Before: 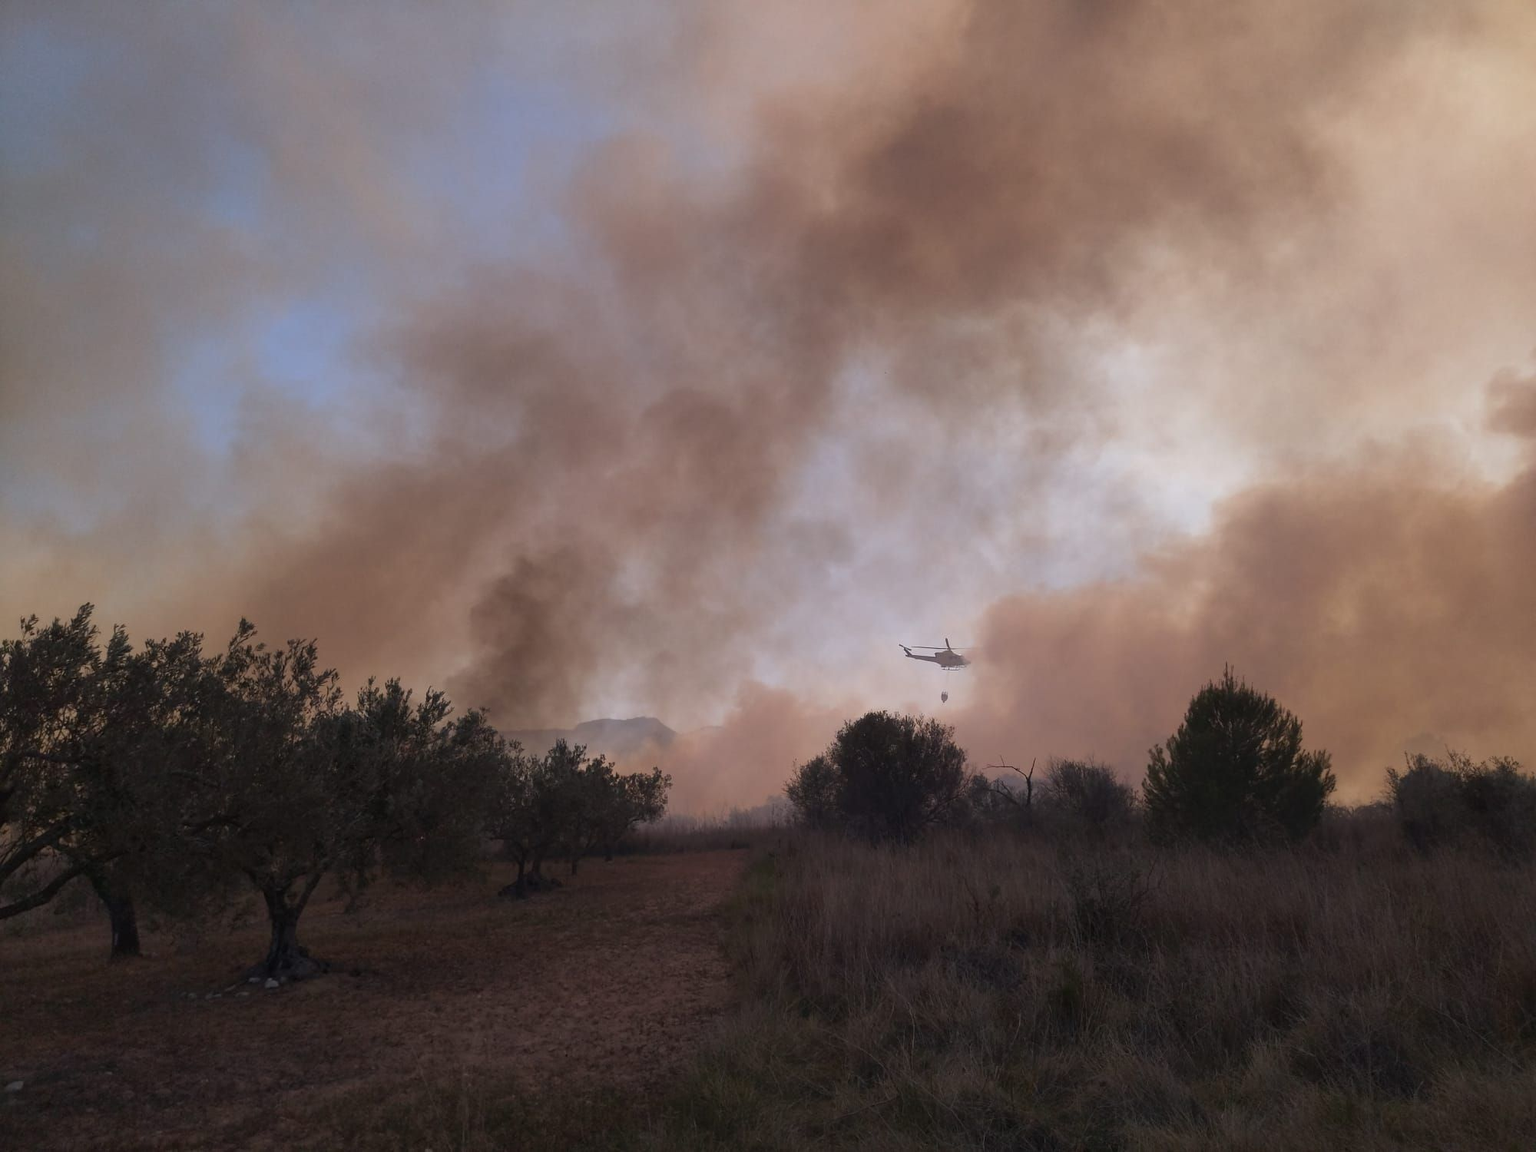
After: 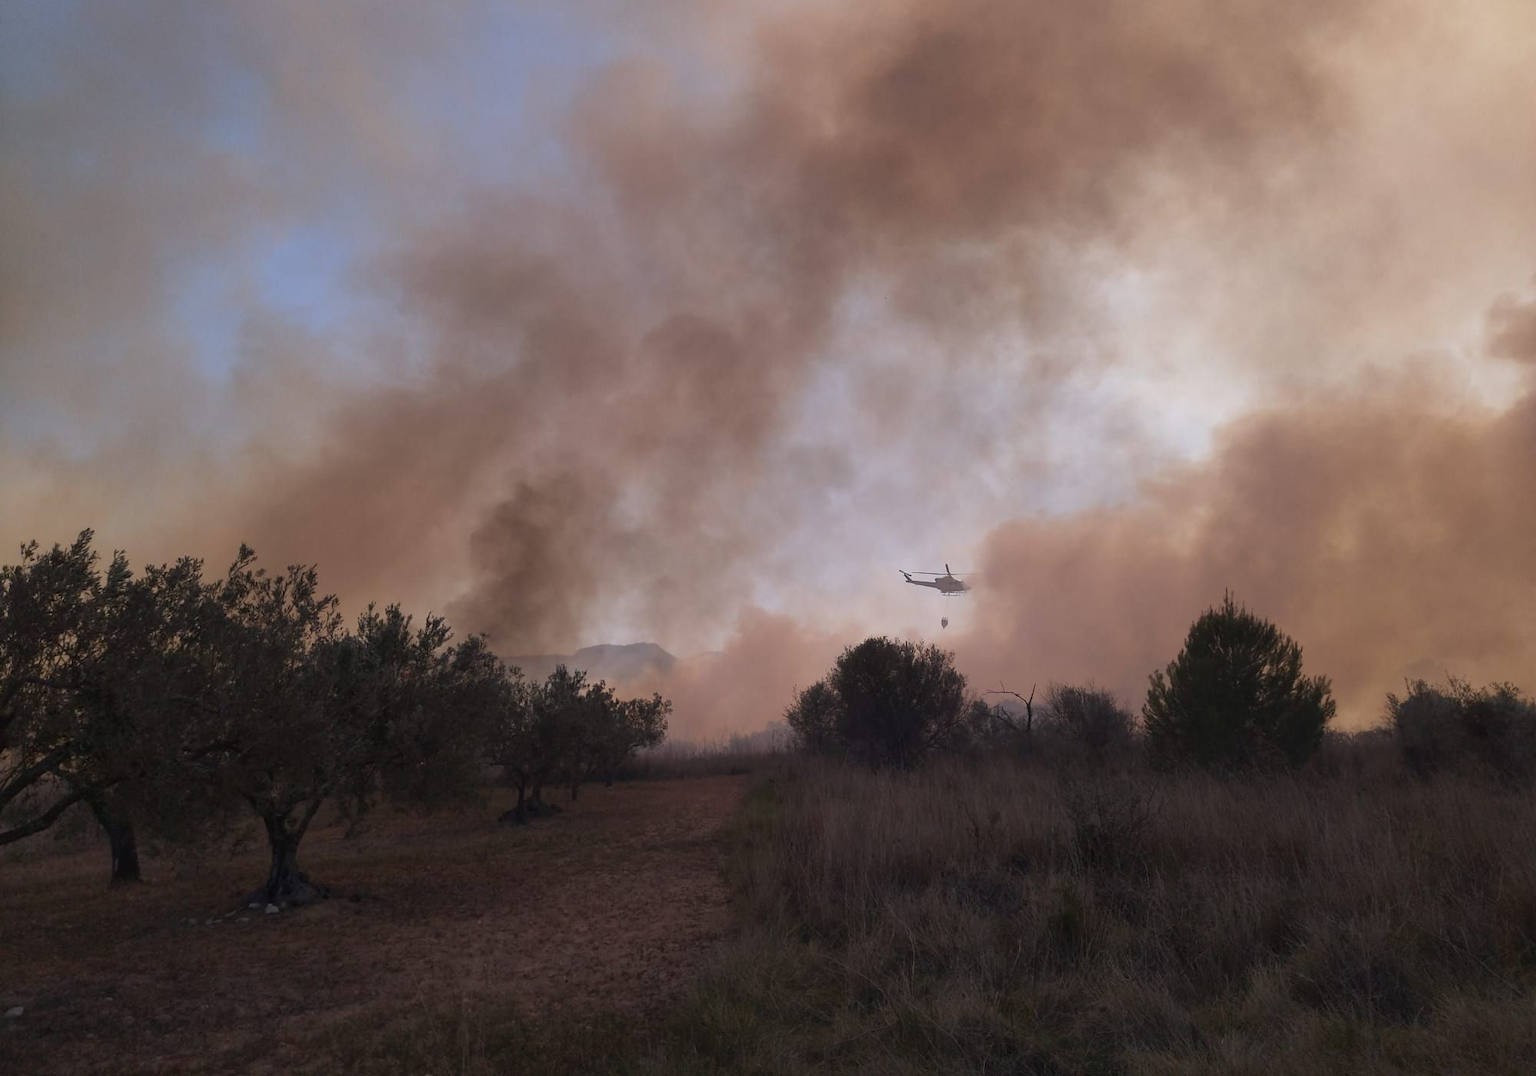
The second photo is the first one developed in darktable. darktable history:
crop and rotate: top 6.485%
